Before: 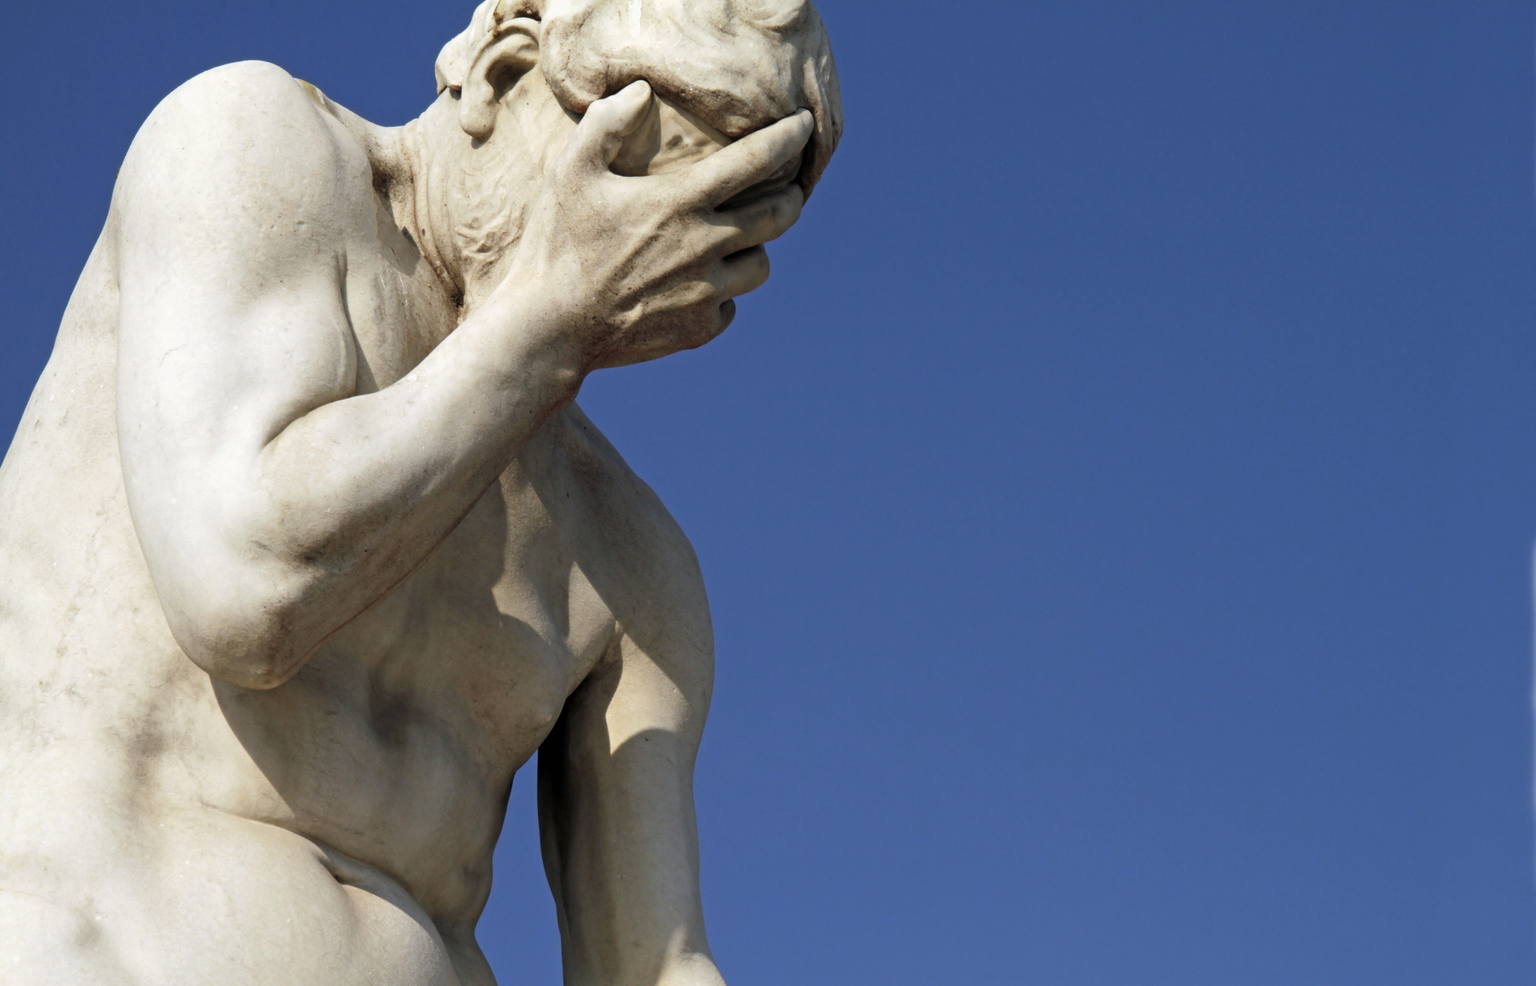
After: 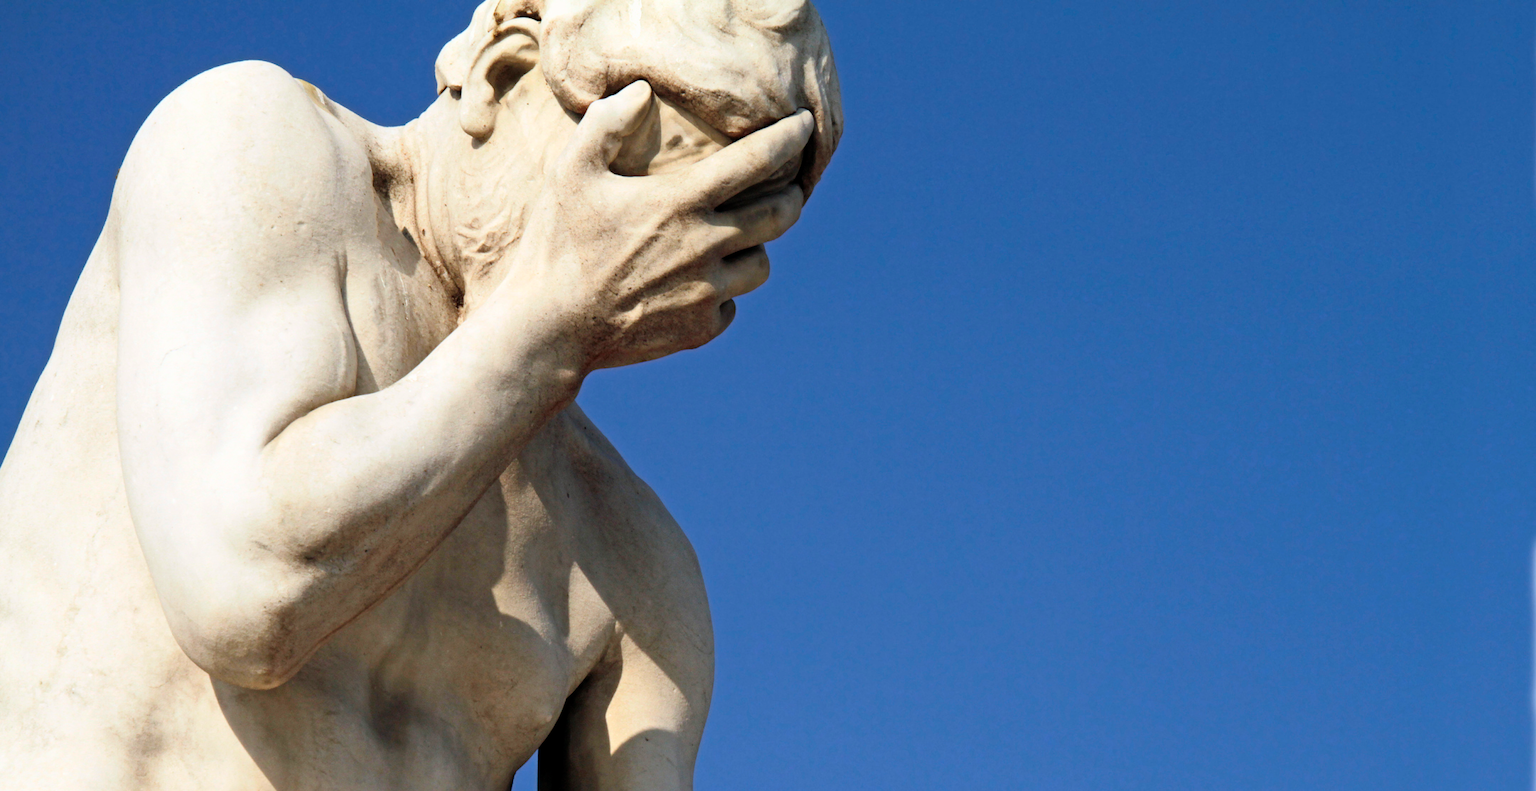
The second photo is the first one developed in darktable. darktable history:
contrast brightness saturation: contrast 0.202, brightness 0.145, saturation 0.146
crop: bottom 19.637%
